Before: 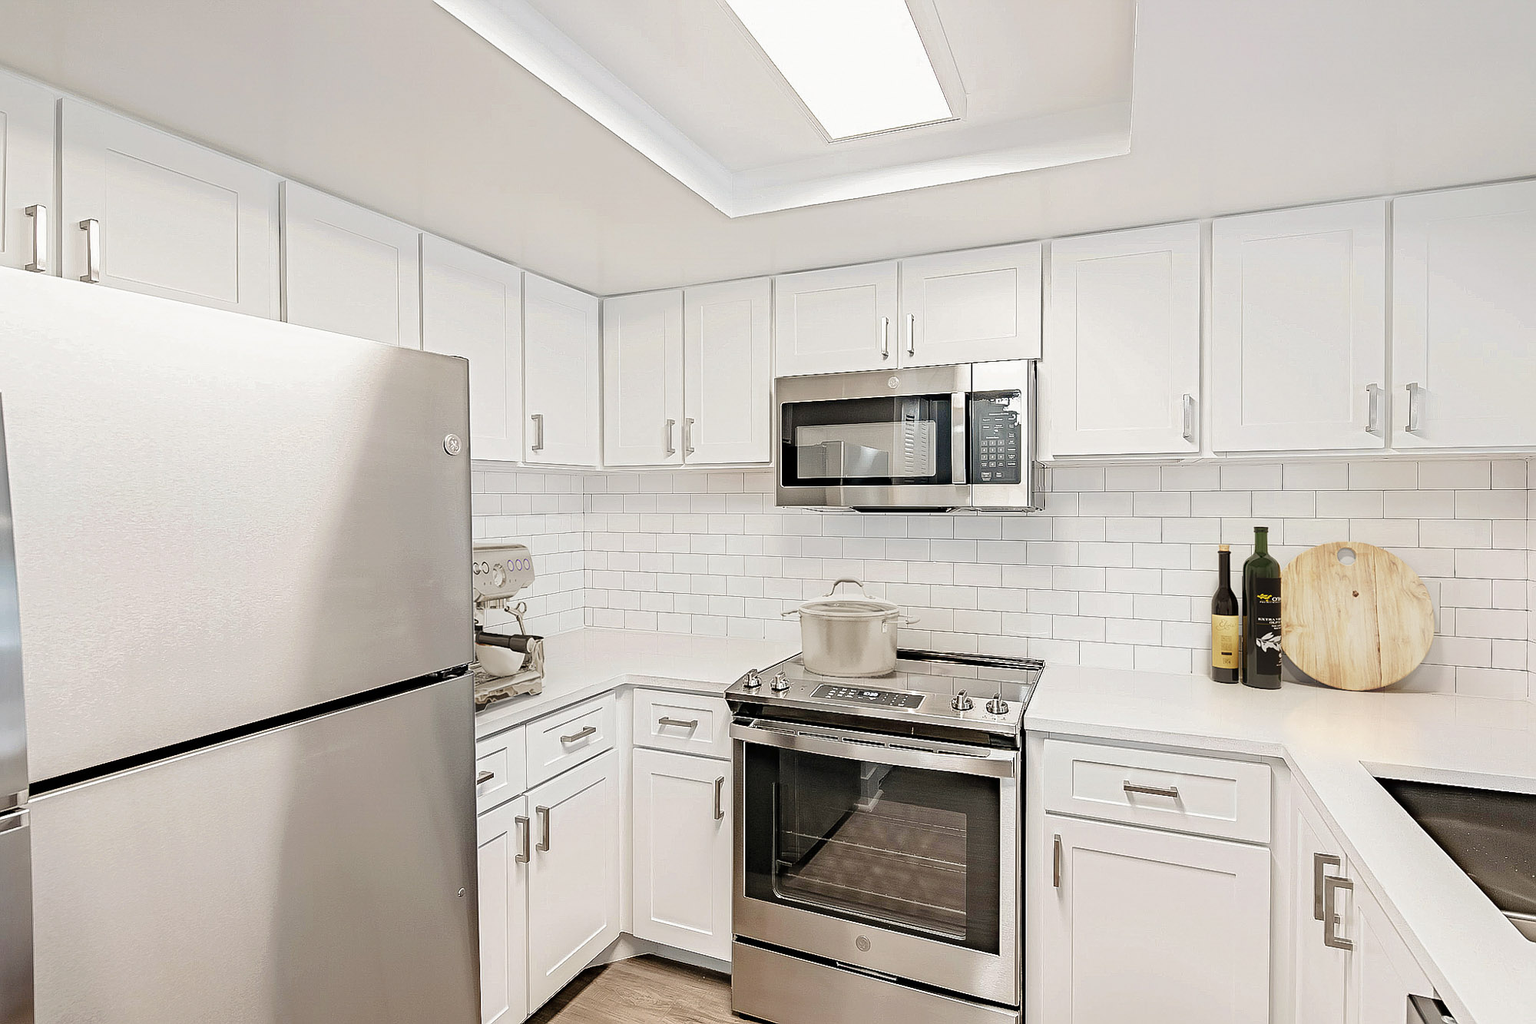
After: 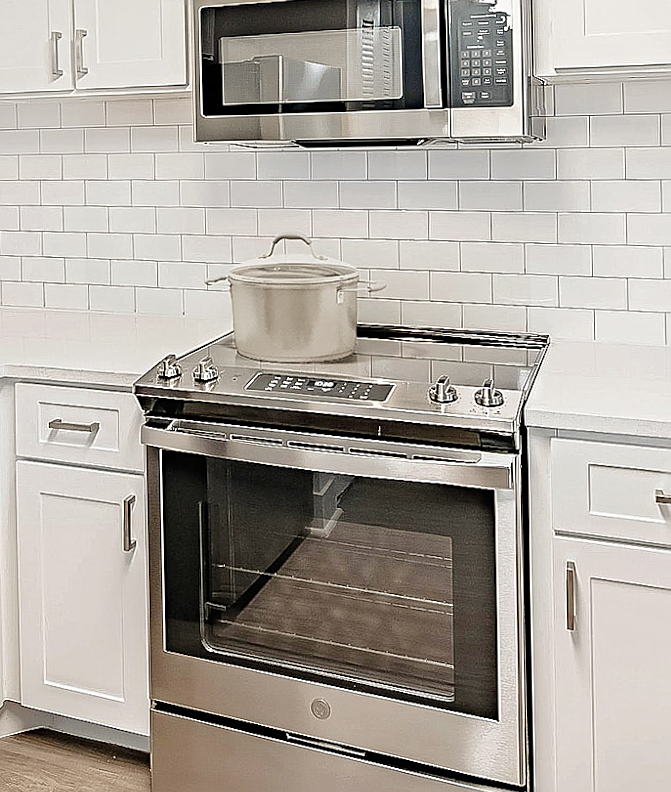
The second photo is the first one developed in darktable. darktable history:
sharpen: radius 1.864, amount 0.398, threshold 1.271
tone equalizer: -8 EV -1.84 EV, -7 EV -1.16 EV, -6 EV -1.62 EV, smoothing diameter 25%, edges refinement/feathering 10, preserve details guided filter
crop: left 40.878%, top 39.176%, right 25.993%, bottom 3.081%
rotate and perspective: rotation -1.17°, automatic cropping off
